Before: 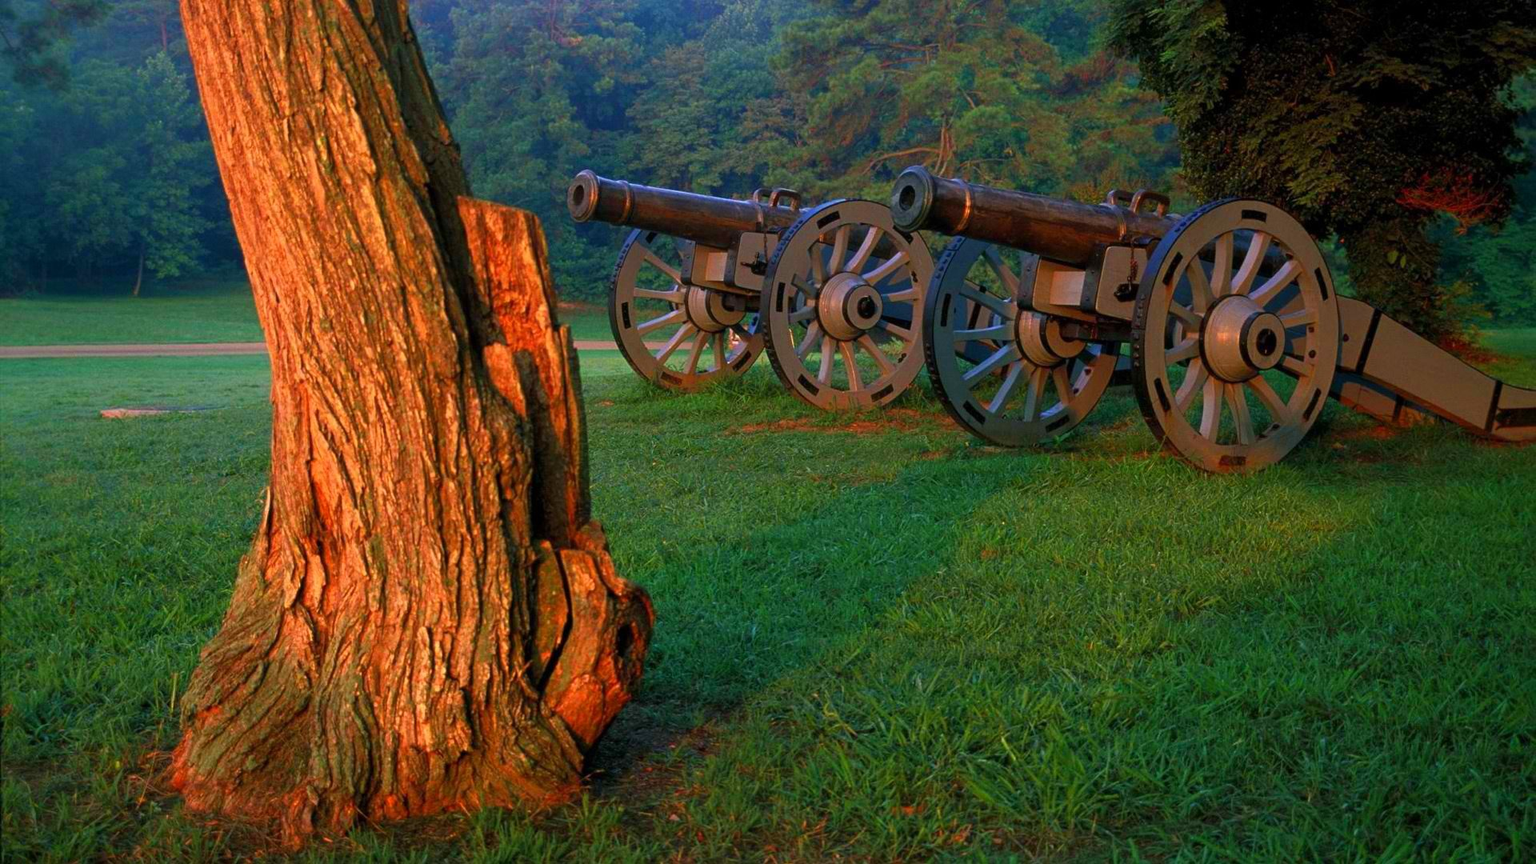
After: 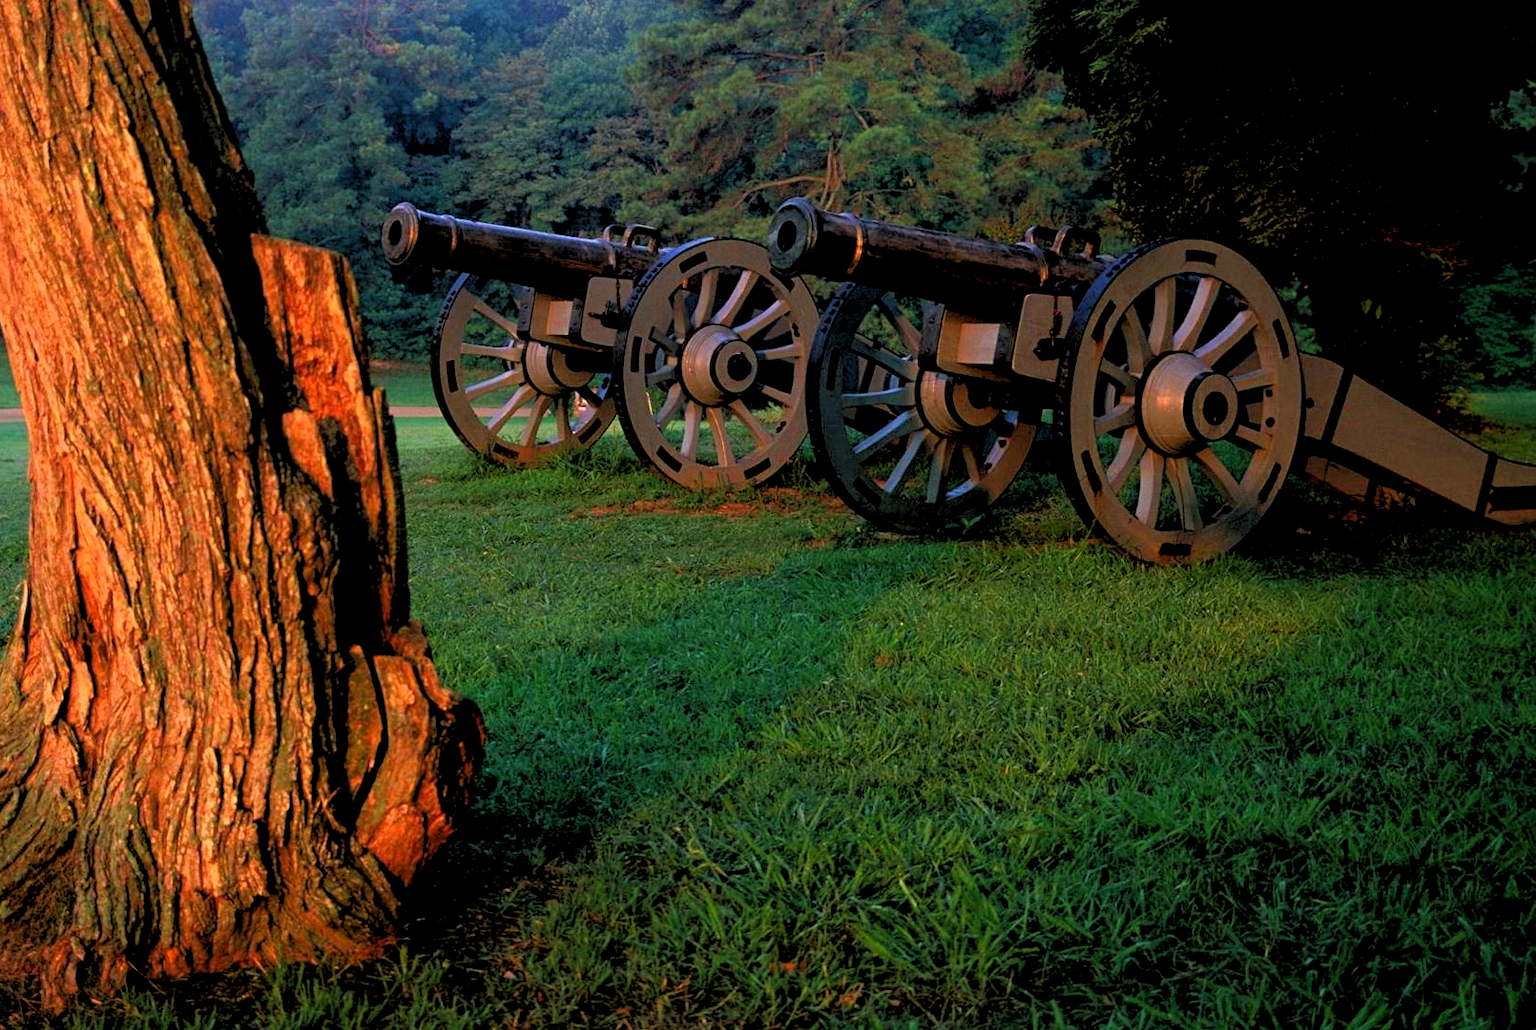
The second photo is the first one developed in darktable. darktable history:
rgb levels: levels [[0.029, 0.461, 0.922], [0, 0.5, 1], [0, 0.5, 1]]
crop: left 16.145%
